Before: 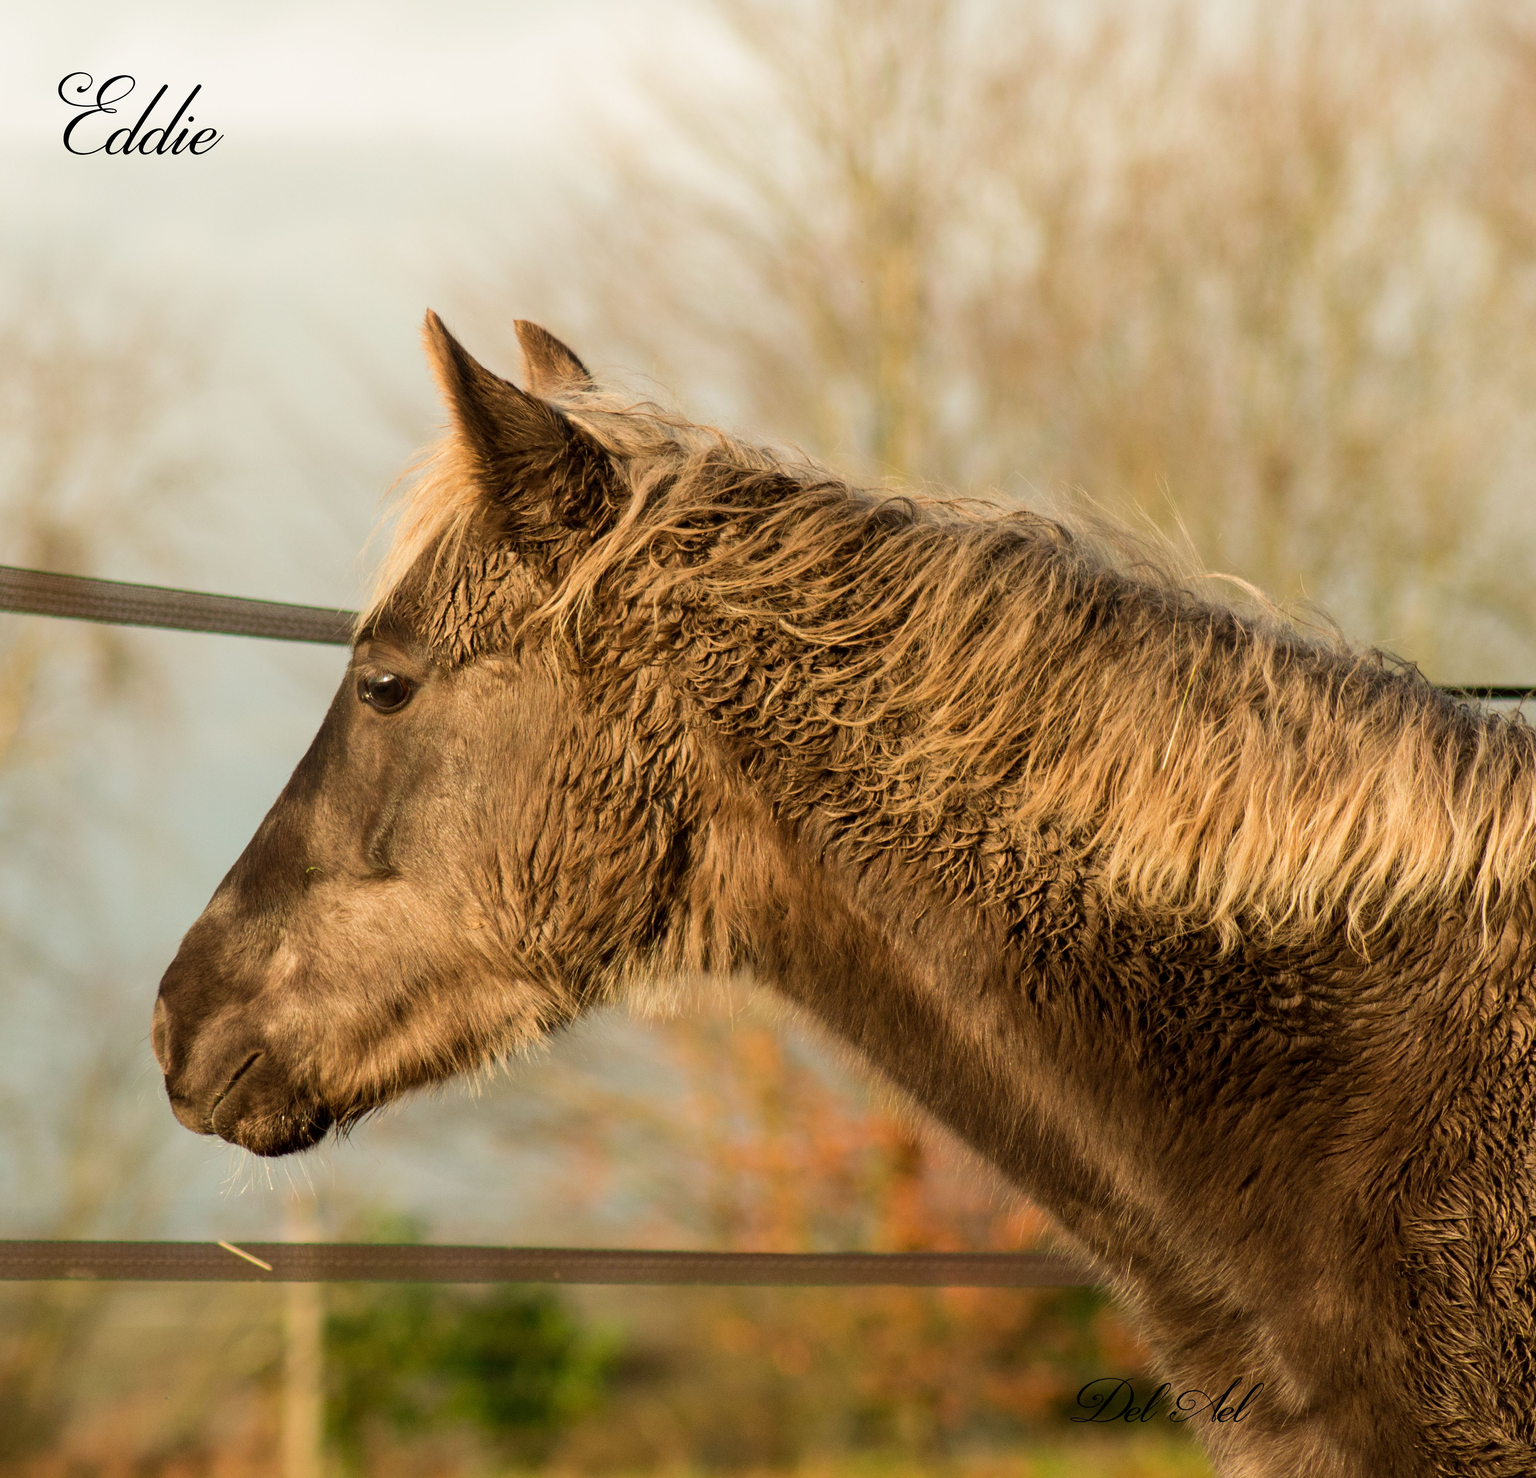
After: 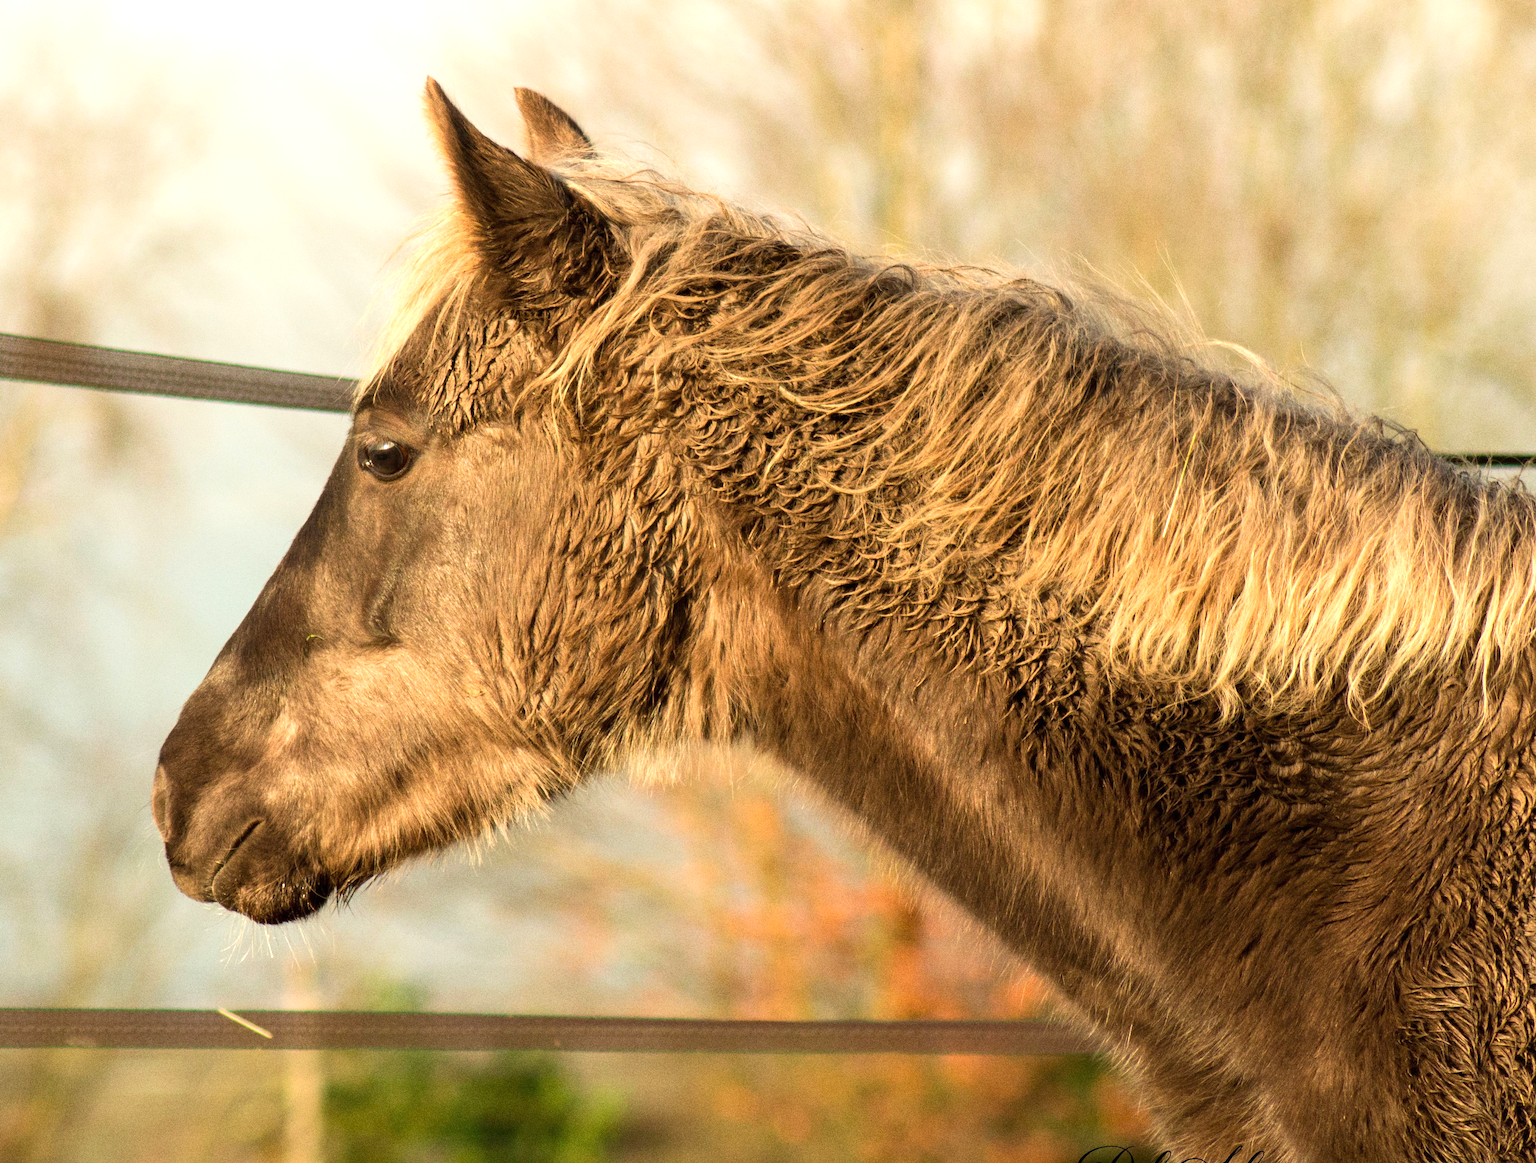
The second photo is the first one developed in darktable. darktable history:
crop and rotate: top 15.774%, bottom 5.506%
exposure: black level correction 0, exposure 0.68 EV, compensate exposure bias true, compensate highlight preservation false
grain: coarseness 0.09 ISO, strength 40%
